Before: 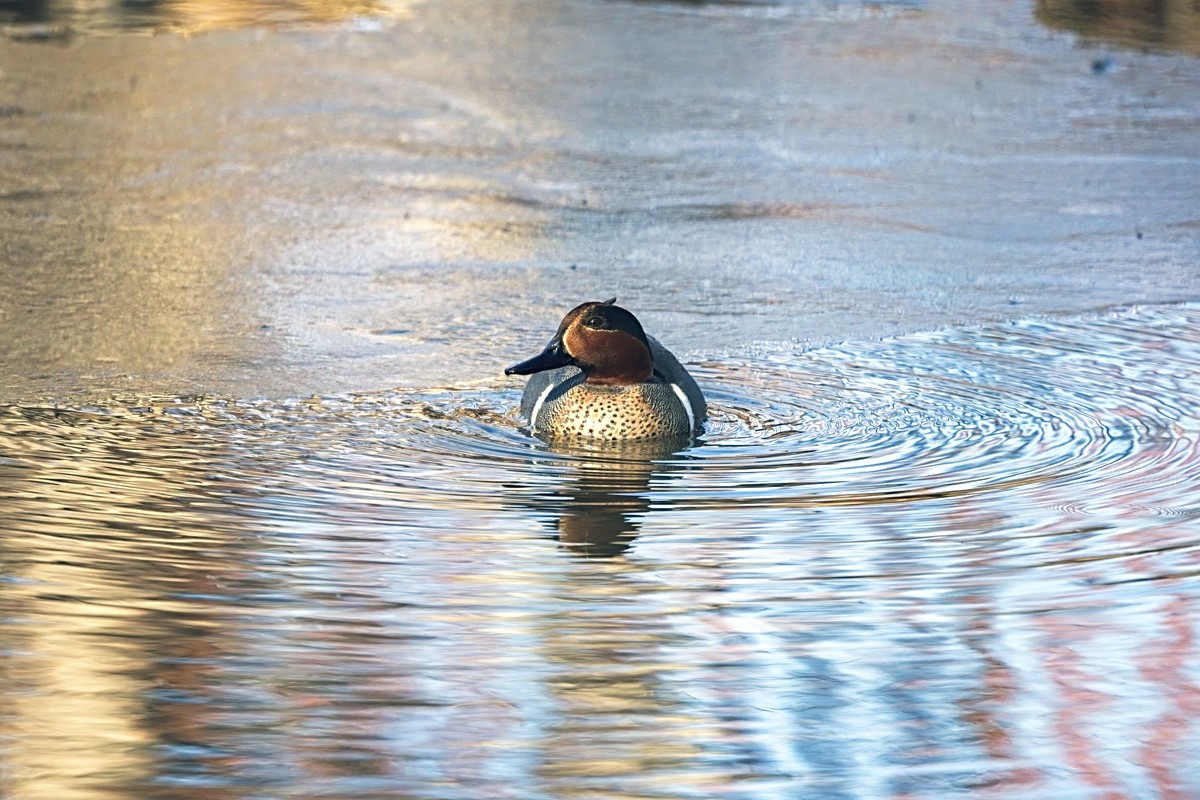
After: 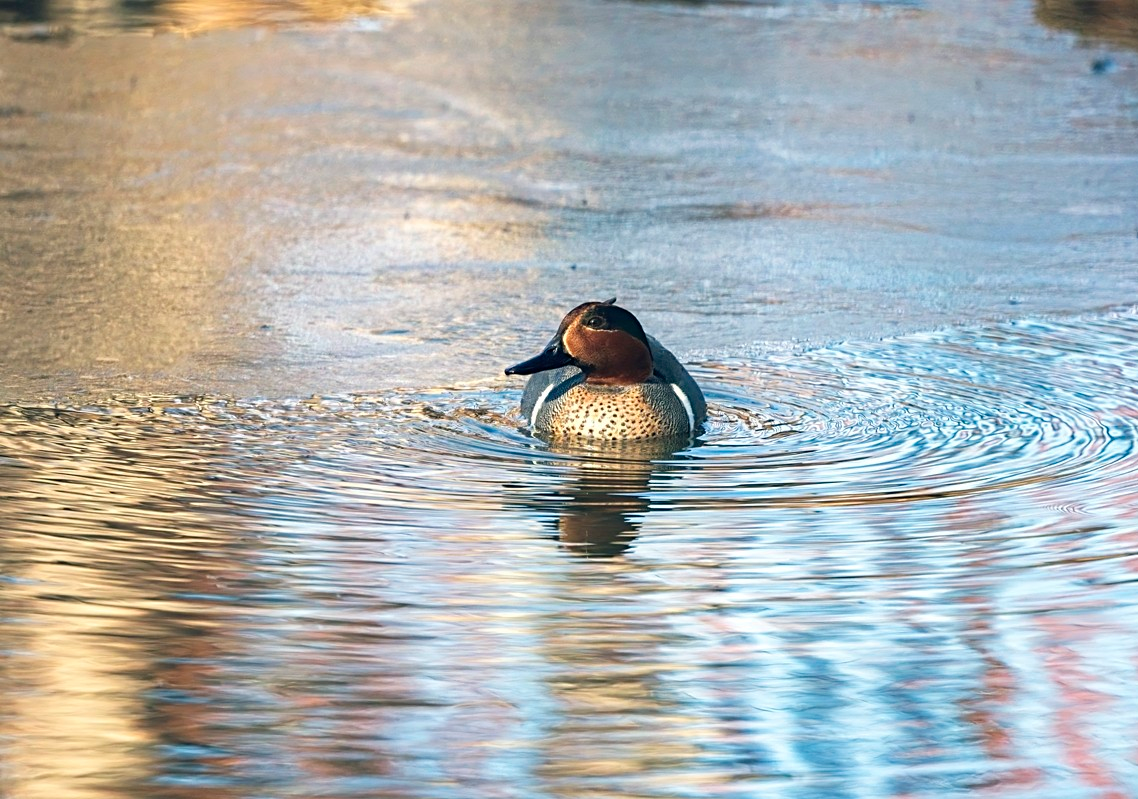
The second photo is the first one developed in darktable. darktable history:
crop and rotate: left 0%, right 5.163%
